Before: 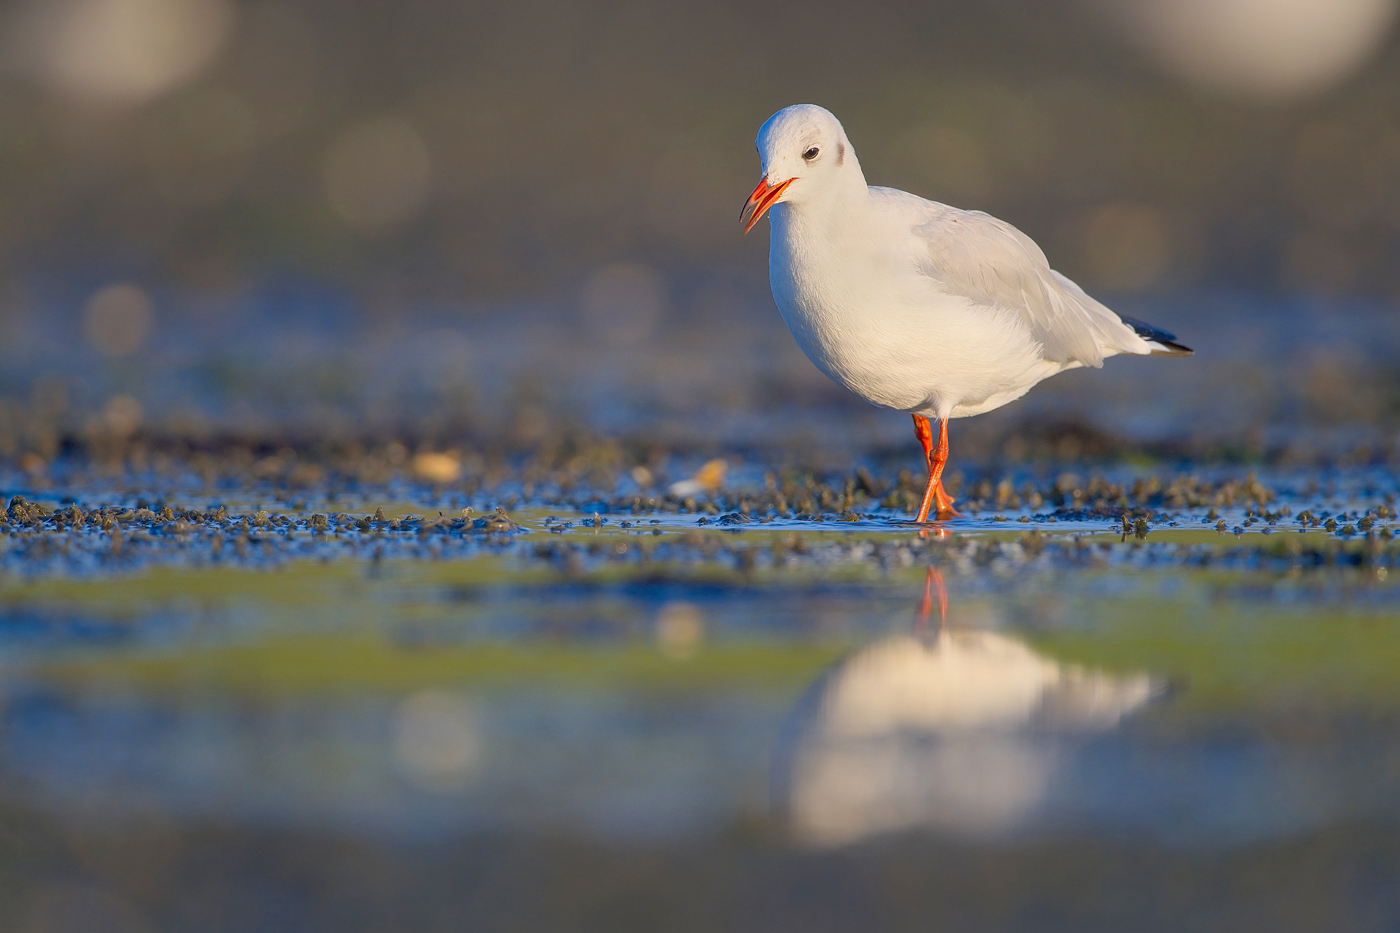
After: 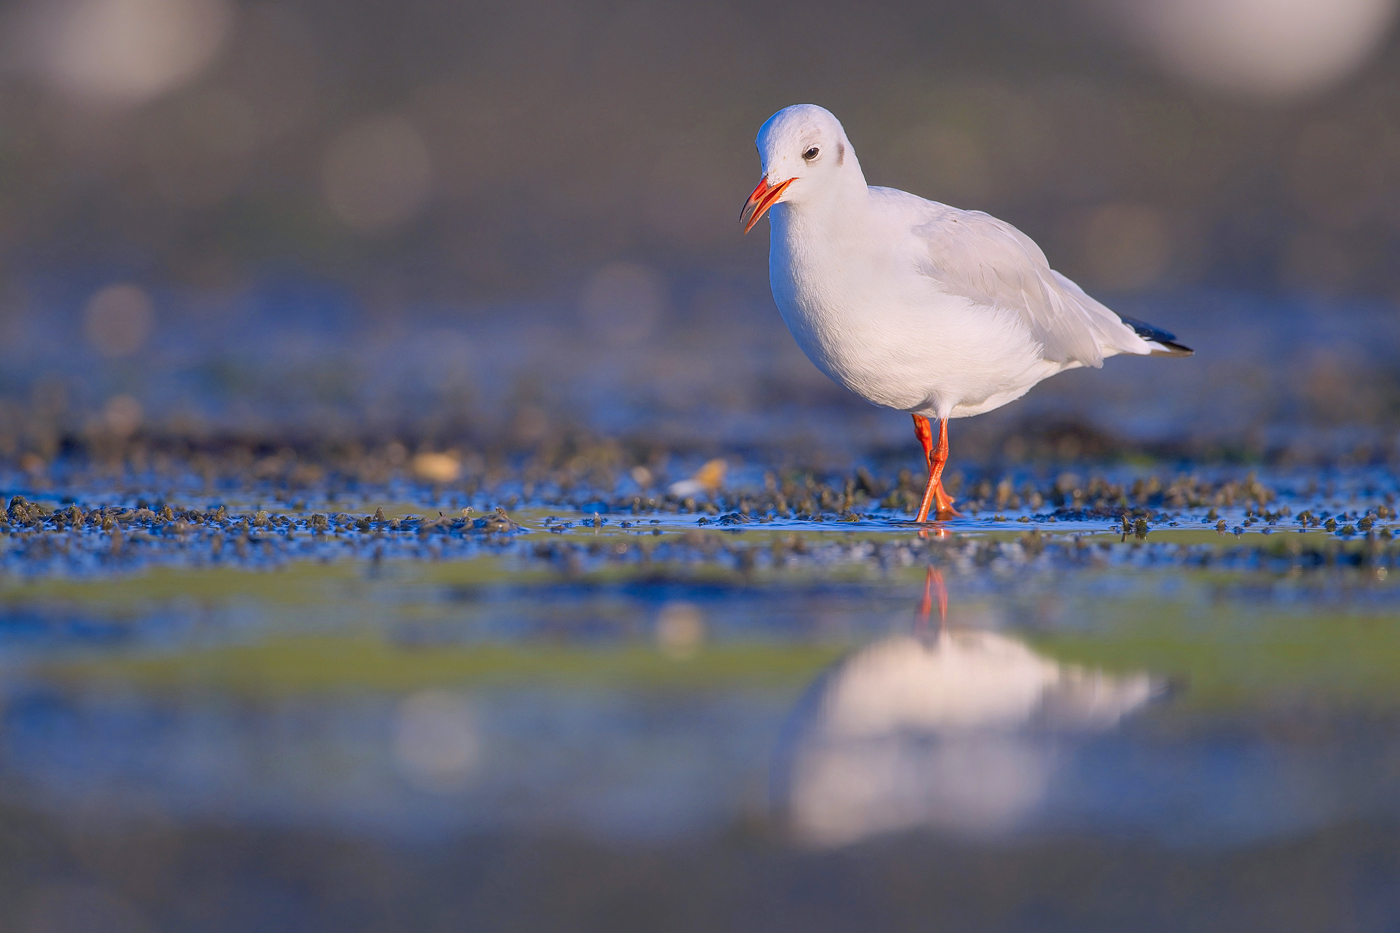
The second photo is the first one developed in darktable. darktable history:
color calibration: illuminant as shot in camera, x 0.363, y 0.384, temperature 4531.63 K
